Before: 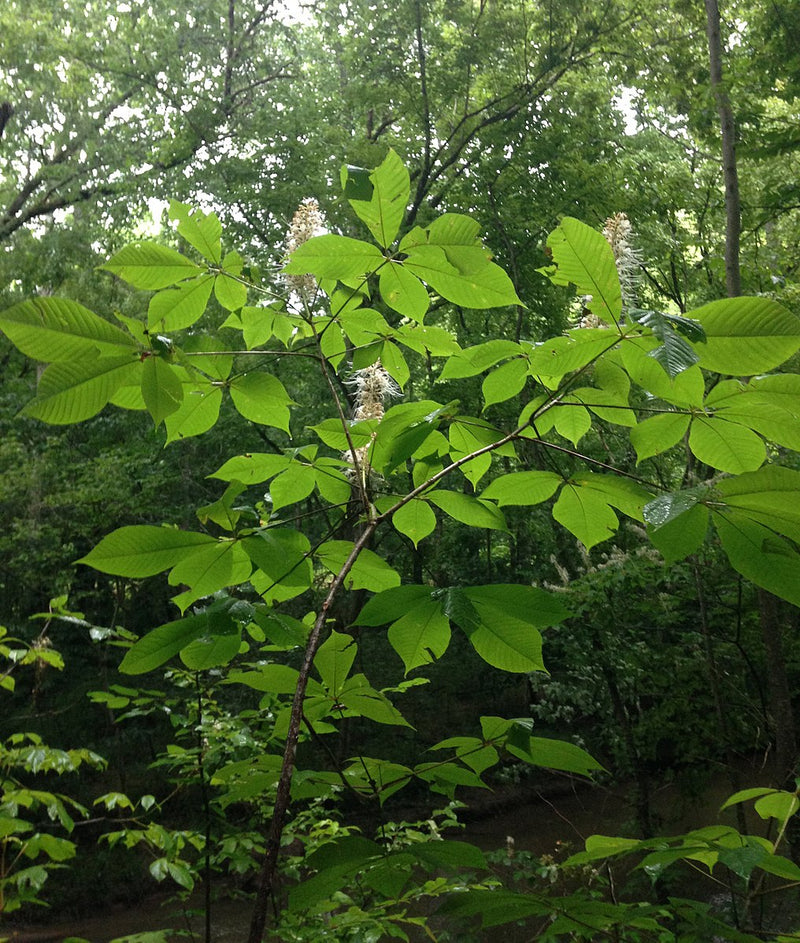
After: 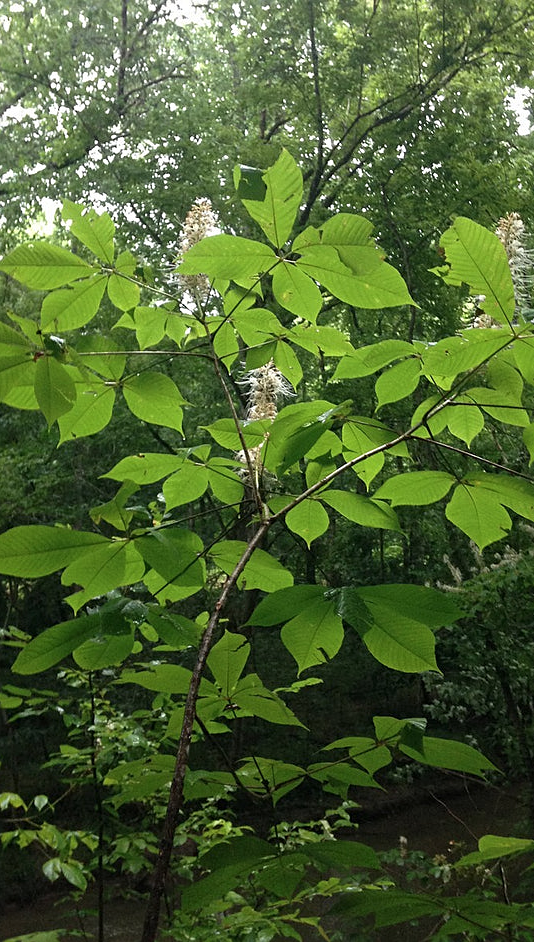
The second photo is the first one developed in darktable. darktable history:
contrast brightness saturation: saturation -0.064
crop and rotate: left 13.514%, right 19.685%
sharpen: amount 0.208
